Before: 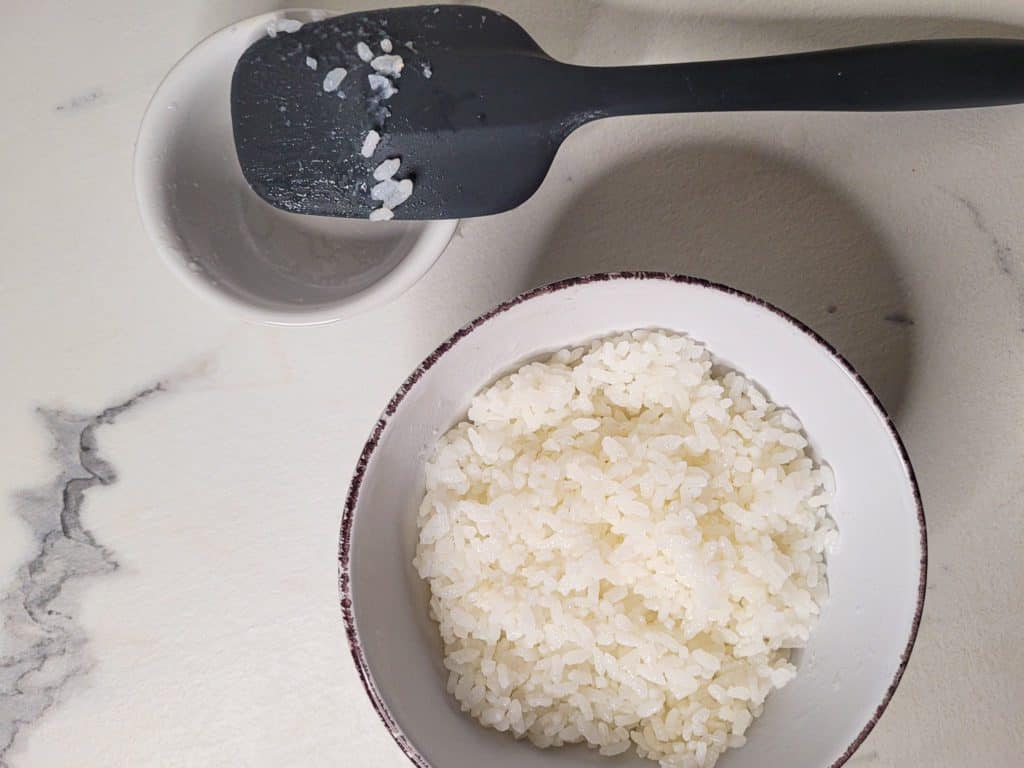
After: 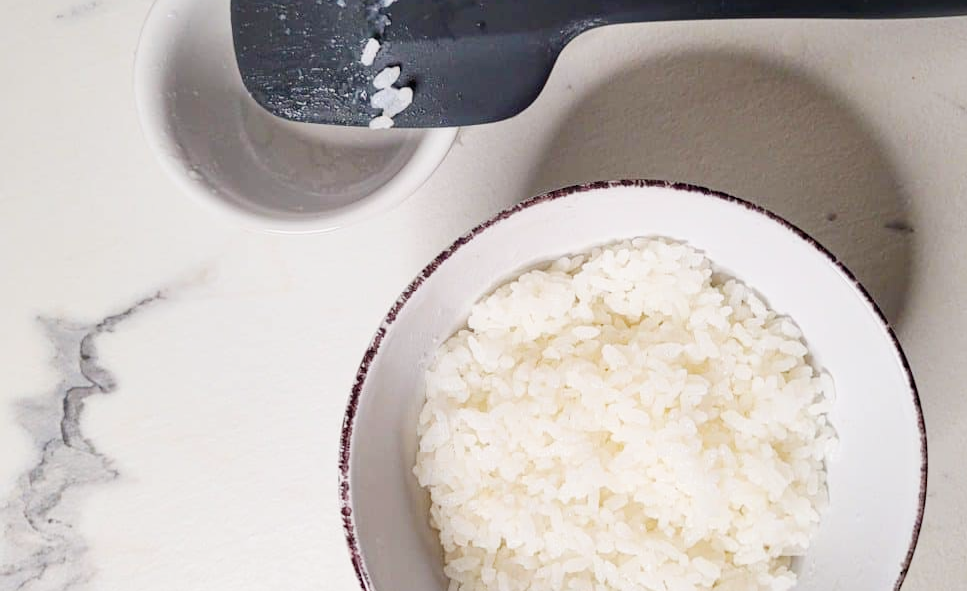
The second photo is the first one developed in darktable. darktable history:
crop and rotate: angle 0.053°, top 12.044%, right 5.445%, bottom 10.787%
tone curve: curves: ch0 [(0, 0) (0.051, 0.027) (0.096, 0.071) (0.219, 0.248) (0.428, 0.52) (0.596, 0.713) (0.727, 0.823) (0.859, 0.924) (1, 1)]; ch1 [(0, 0) (0.1, 0.038) (0.318, 0.221) (0.413, 0.325) (0.443, 0.412) (0.483, 0.474) (0.503, 0.501) (0.516, 0.515) (0.548, 0.575) (0.561, 0.596) (0.594, 0.647) (0.666, 0.701) (1, 1)]; ch2 [(0, 0) (0.453, 0.435) (0.479, 0.476) (0.504, 0.5) (0.52, 0.526) (0.557, 0.585) (0.583, 0.608) (0.824, 0.815) (1, 1)], preserve colors none
